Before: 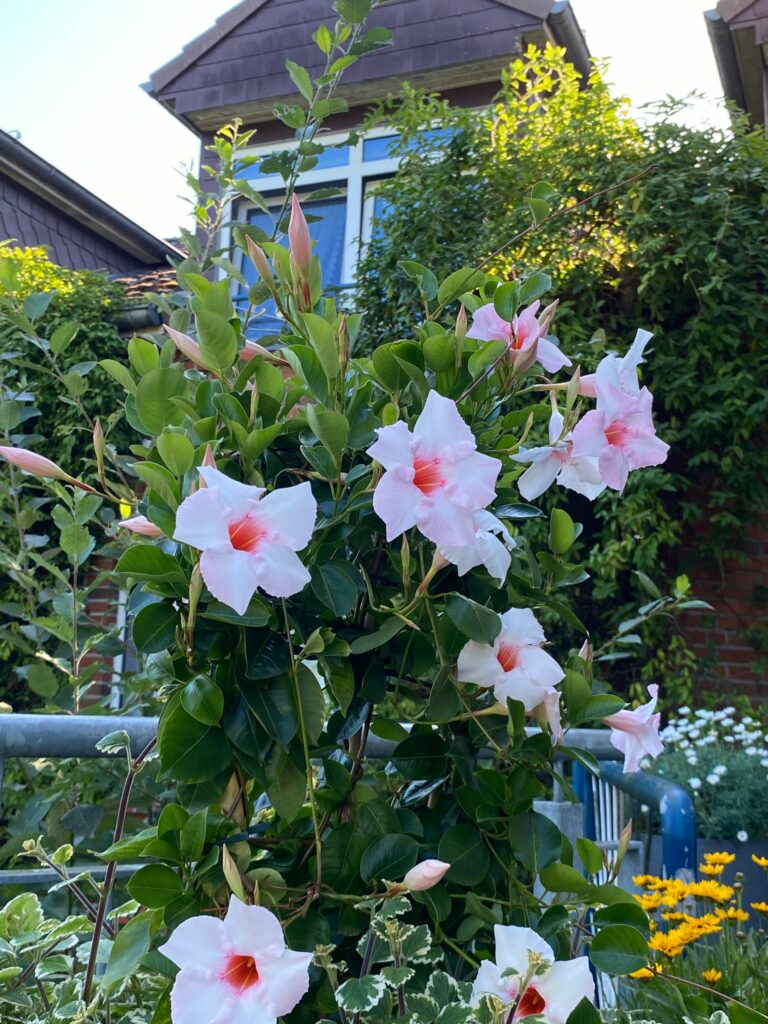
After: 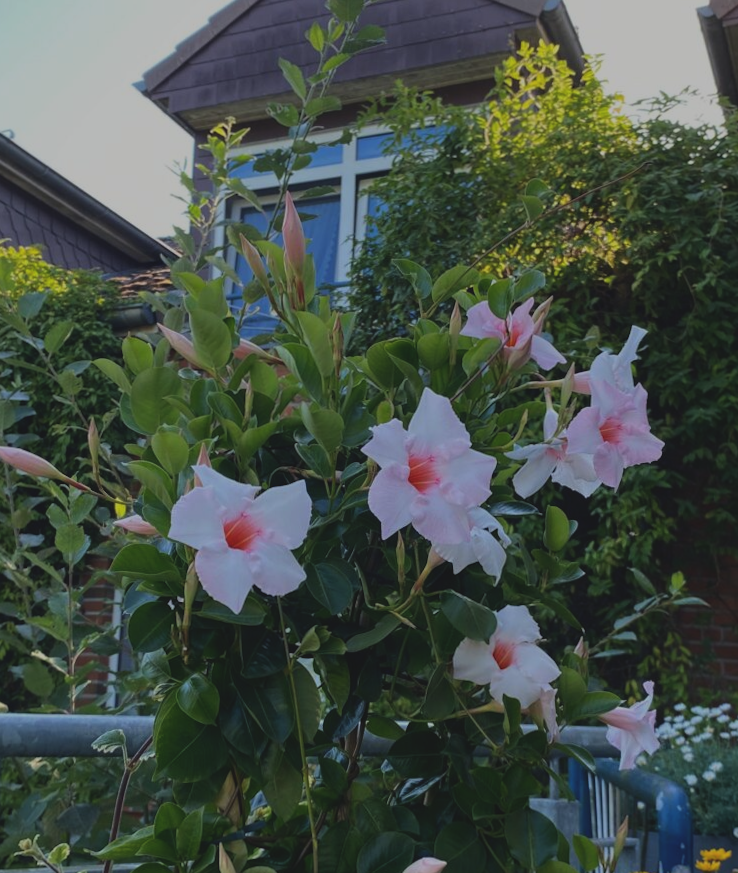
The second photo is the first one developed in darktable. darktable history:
exposure: black level correction -0.017, exposure -1.064 EV, compensate exposure bias true, compensate highlight preservation false
crop and rotate: angle 0.239°, left 0.436%, right 2.821%, bottom 14.186%
